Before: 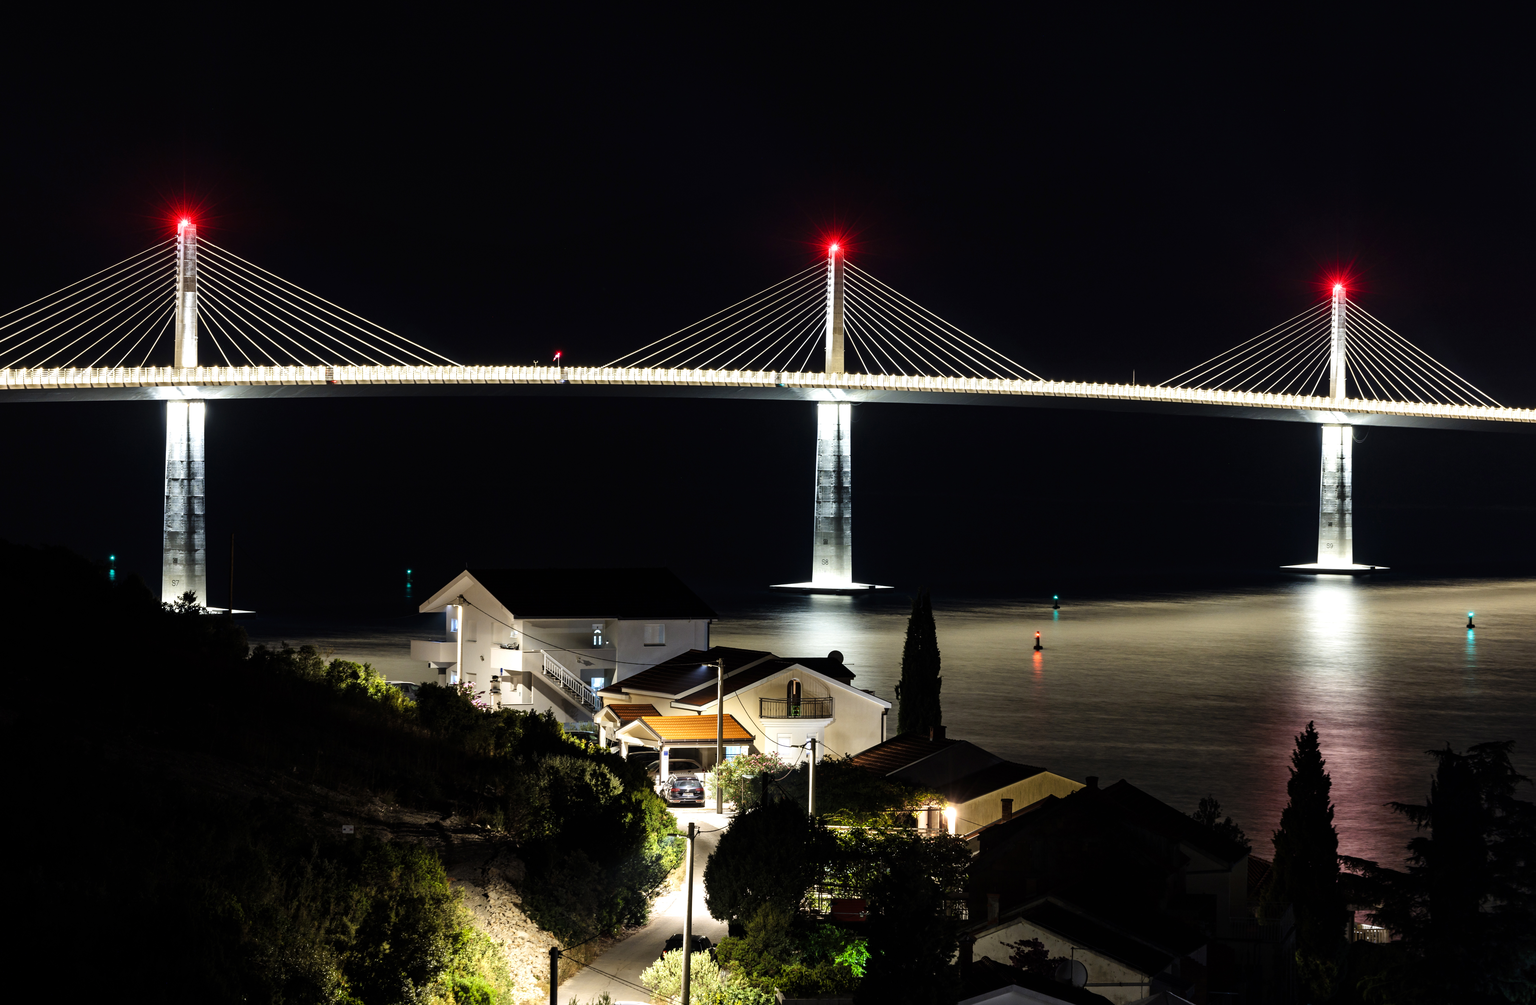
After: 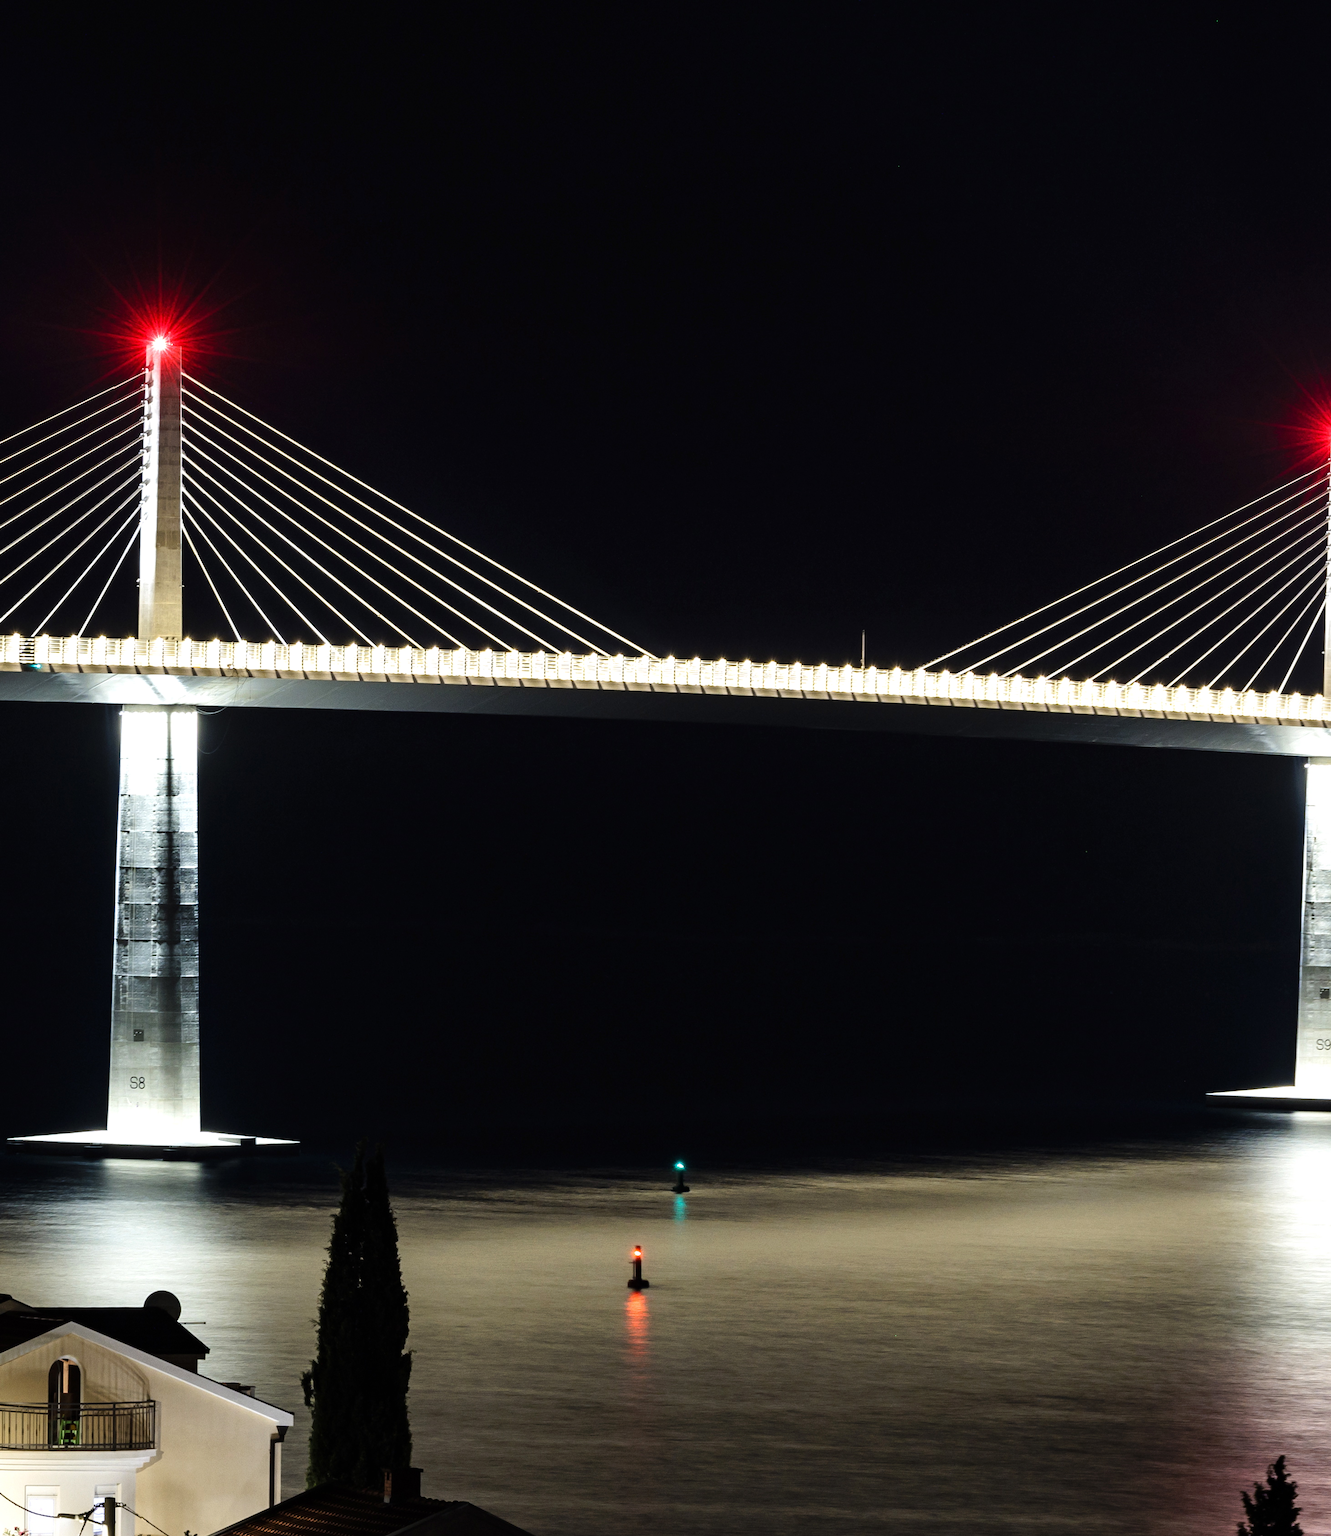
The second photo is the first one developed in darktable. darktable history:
tone equalizer: on, module defaults
crop and rotate: left 49.914%, top 10.11%, right 13.197%, bottom 24.843%
base curve: preserve colors none
